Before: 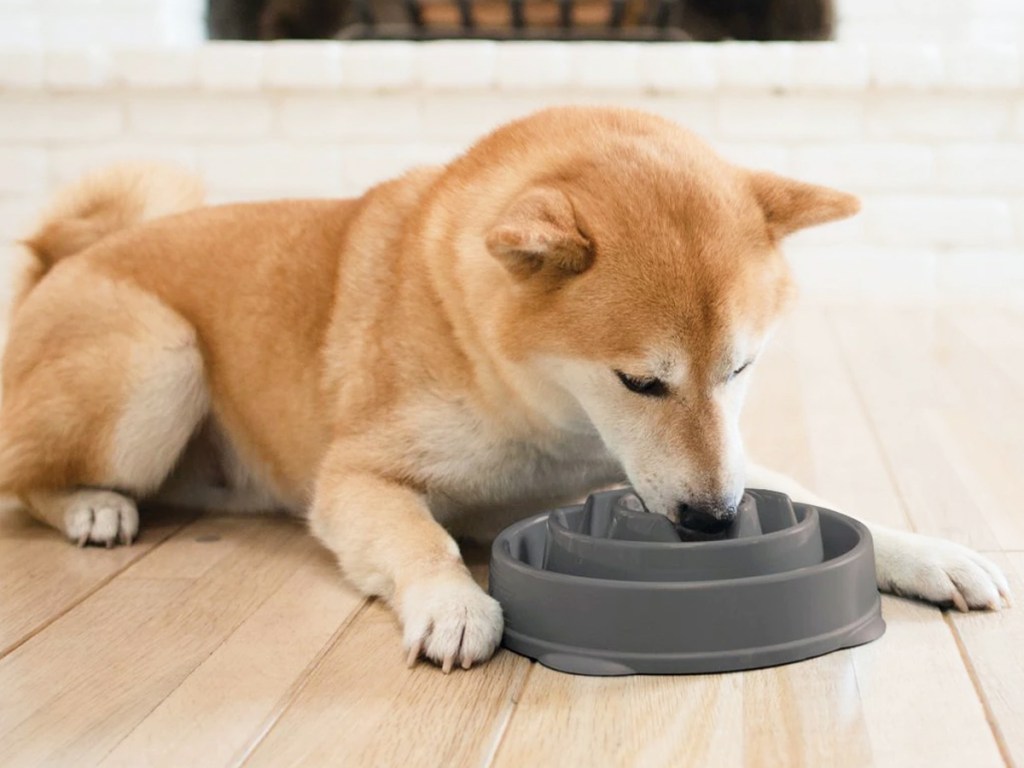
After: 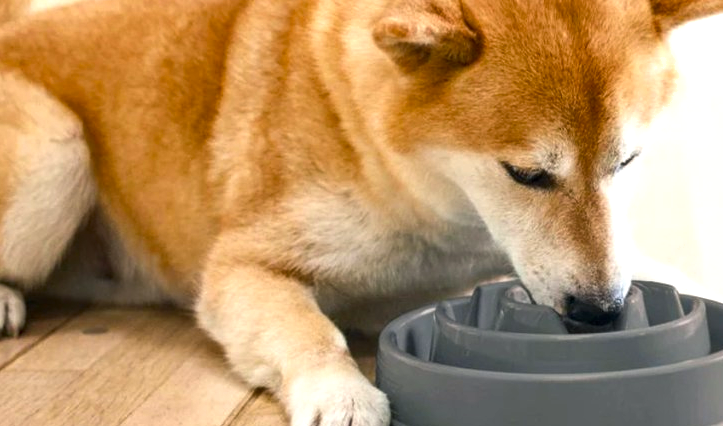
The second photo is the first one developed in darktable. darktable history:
local contrast: on, module defaults
crop: left 11.087%, top 27.158%, right 18.274%, bottom 17.293%
shadows and highlights: shadows 43.88, white point adjustment -1.49, soften with gaussian
color balance rgb: shadows lift › chroma 2.028%, shadows lift › hue 221.81°, perceptual saturation grading › global saturation 19.618%, perceptual brilliance grading › global brilliance 11.488%
